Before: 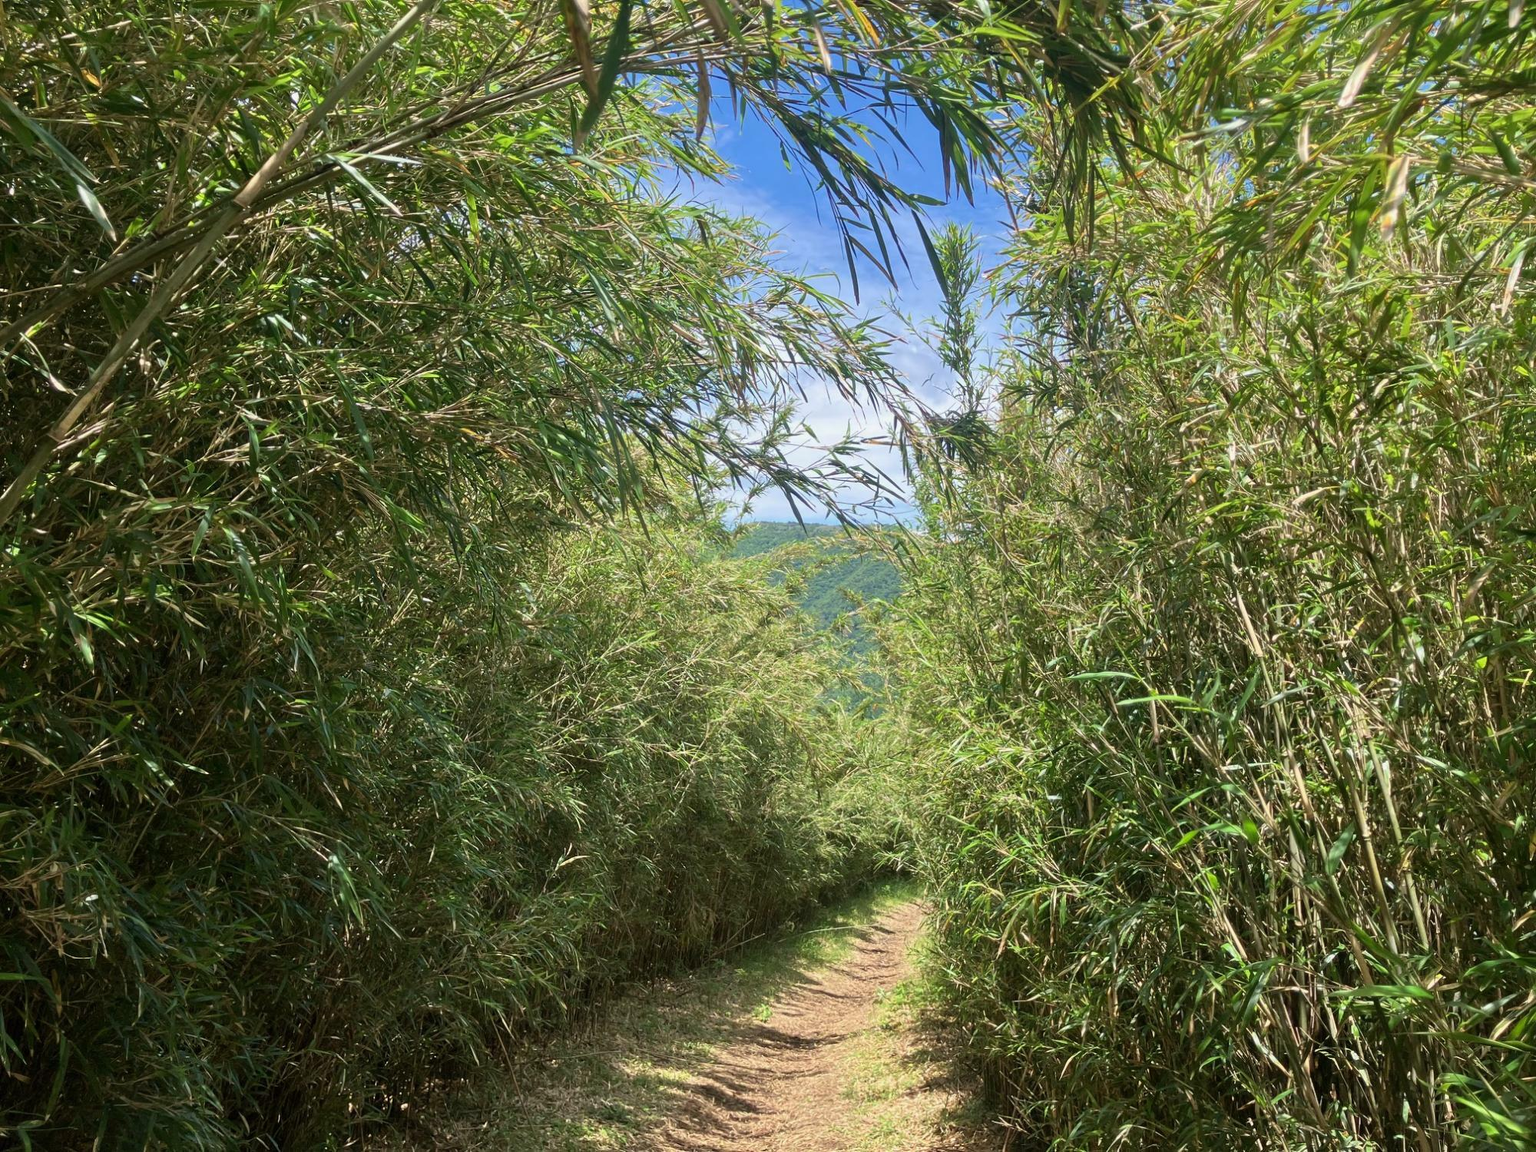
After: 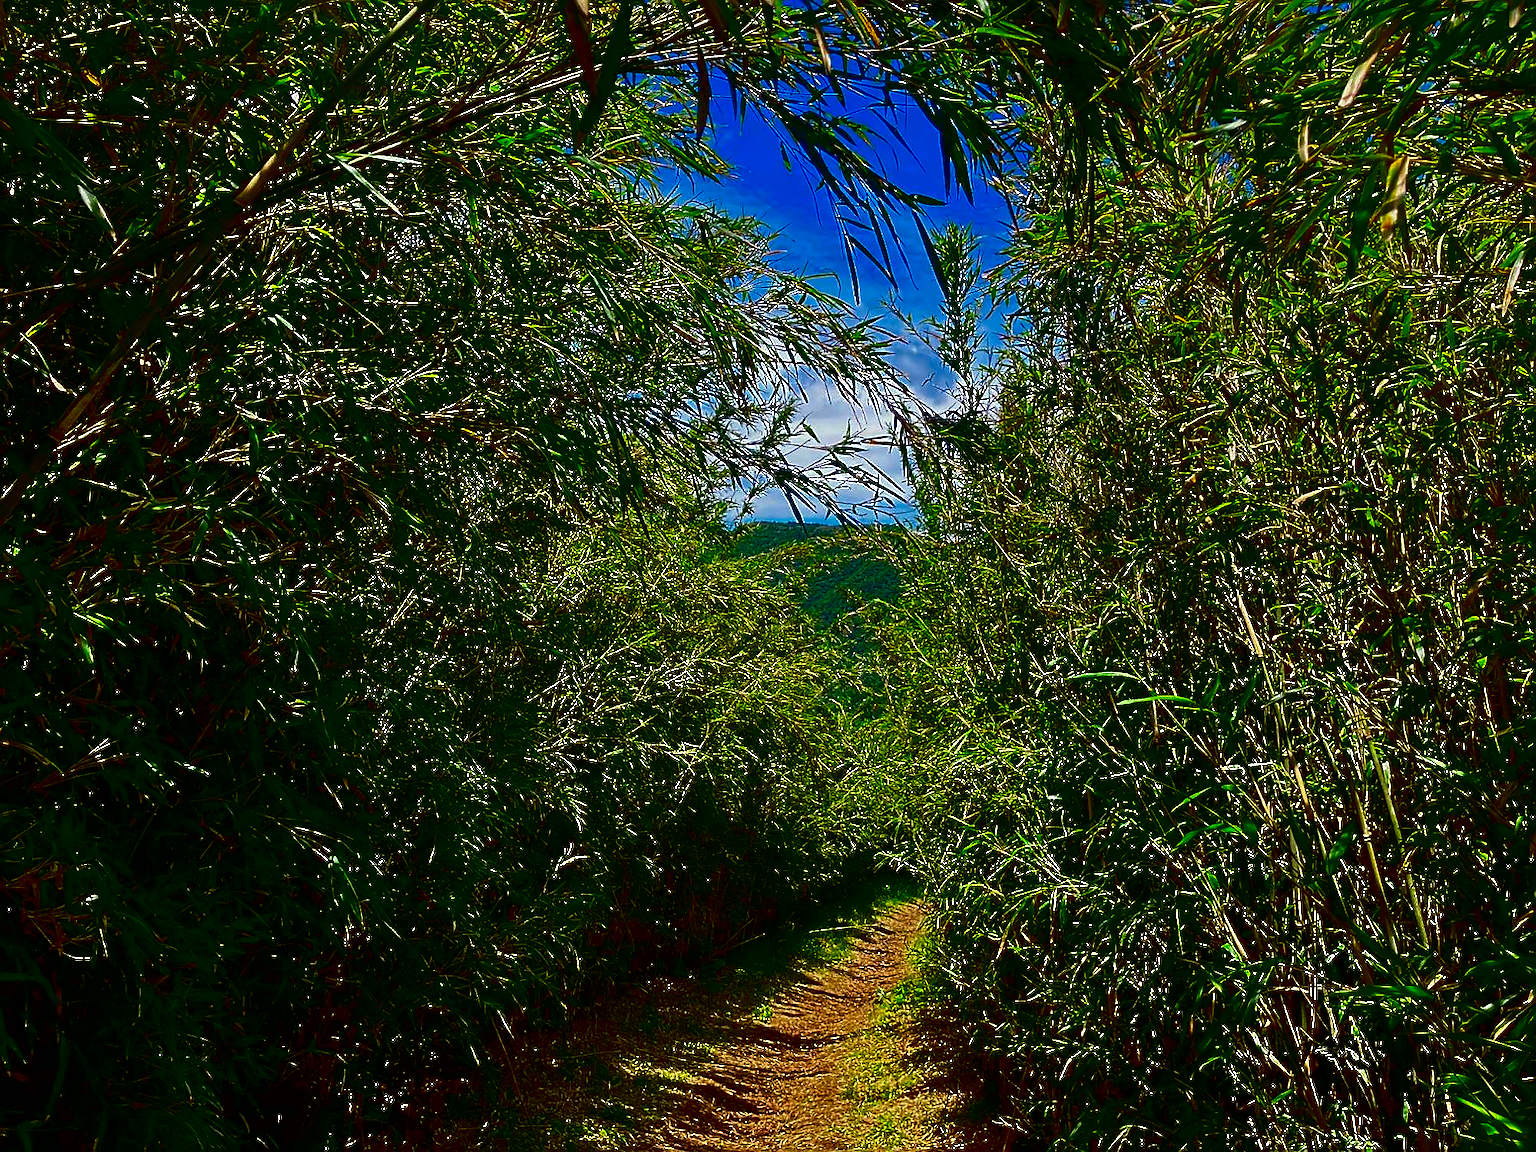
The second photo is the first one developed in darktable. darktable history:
sharpen: radius 1.348, amount 1.265, threshold 0.763
exposure: black level correction 0.017, exposure -0.01 EV, compensate highlight preservation false
contrast brightness saturation: brightness -0.99, saturation 0.997
